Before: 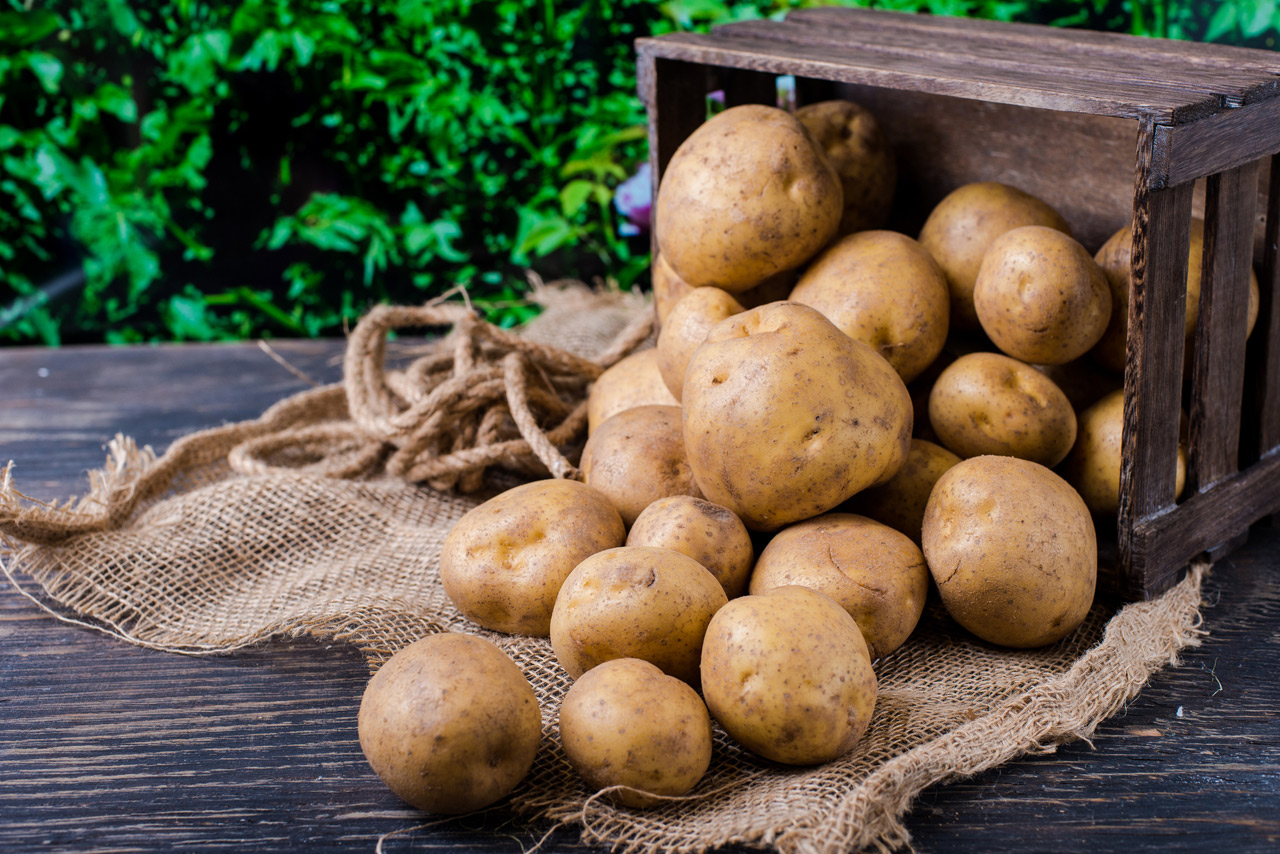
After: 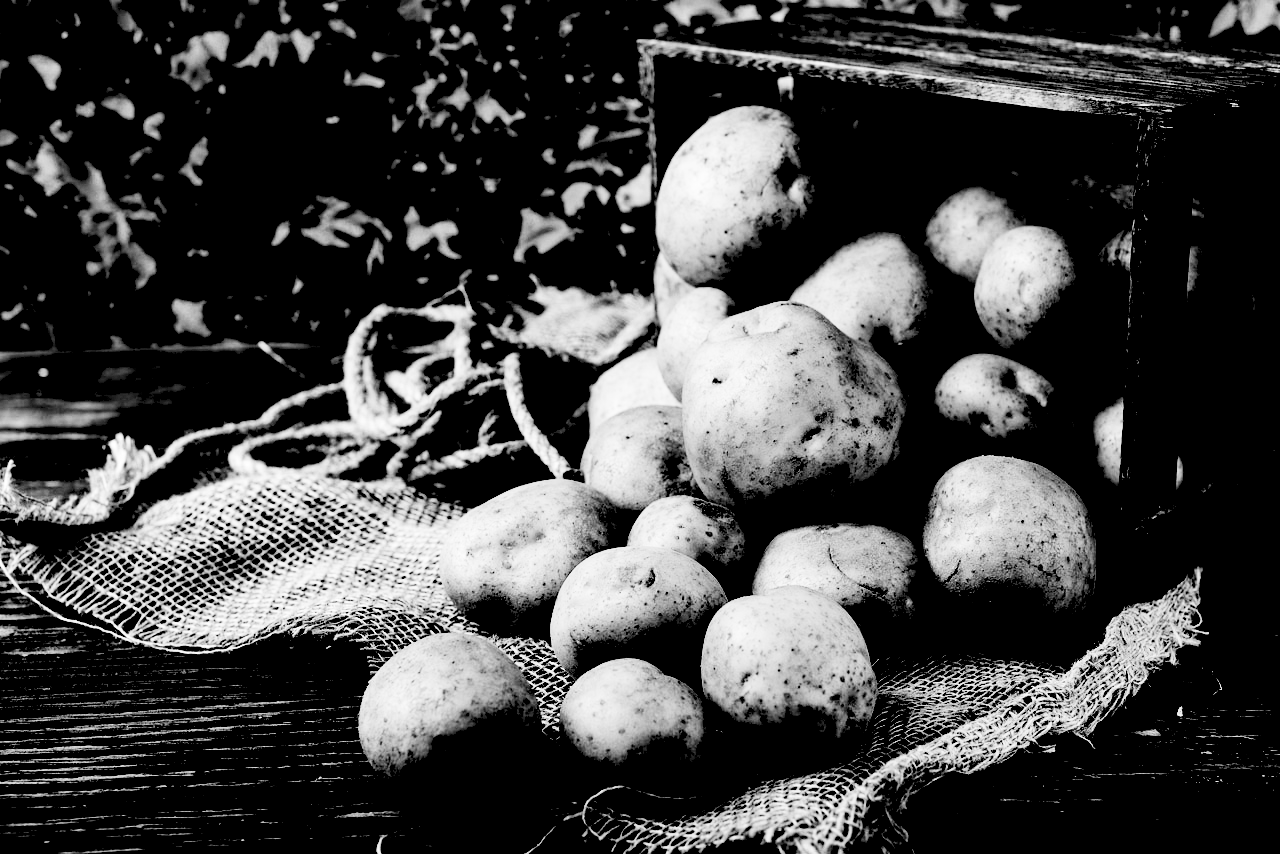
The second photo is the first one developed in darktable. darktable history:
levels: levels [0.072, 0.414, 0.976]
monochrome: on, module defaults
contrast brightness saturation: contrast 0.77, brightness -1, saturation 1
